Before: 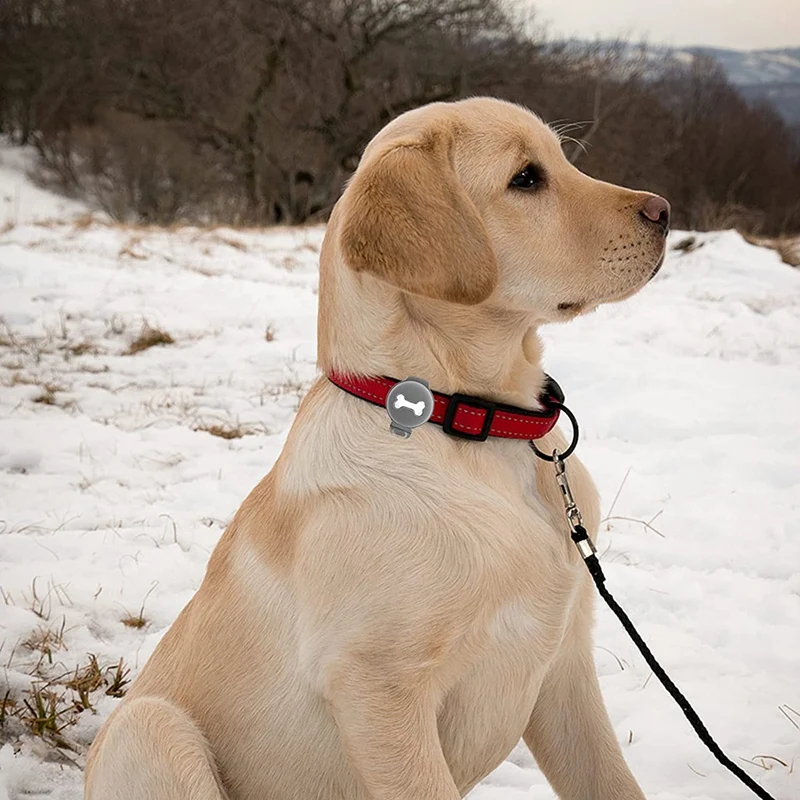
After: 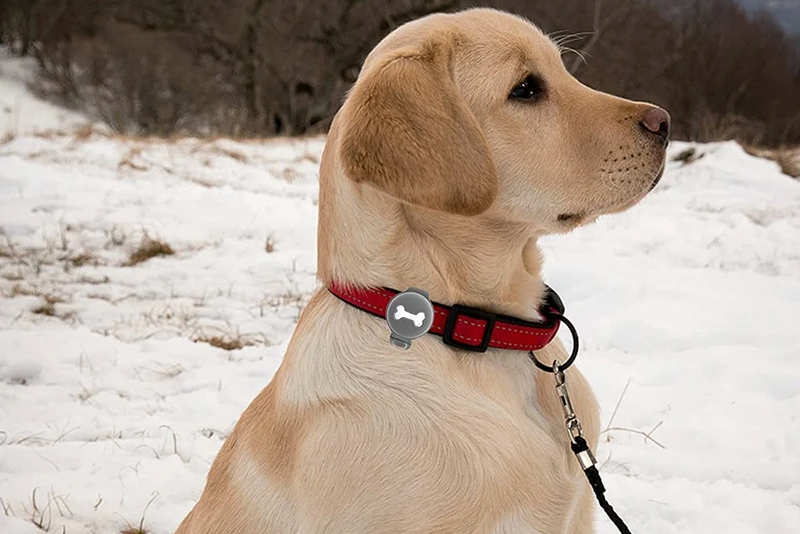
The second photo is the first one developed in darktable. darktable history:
crop: top 11.178%, bottom 21.954%
base curve: curves: ch0 [(0, 0) (0.303, 0.277) (1, 1)], preserve colors none
